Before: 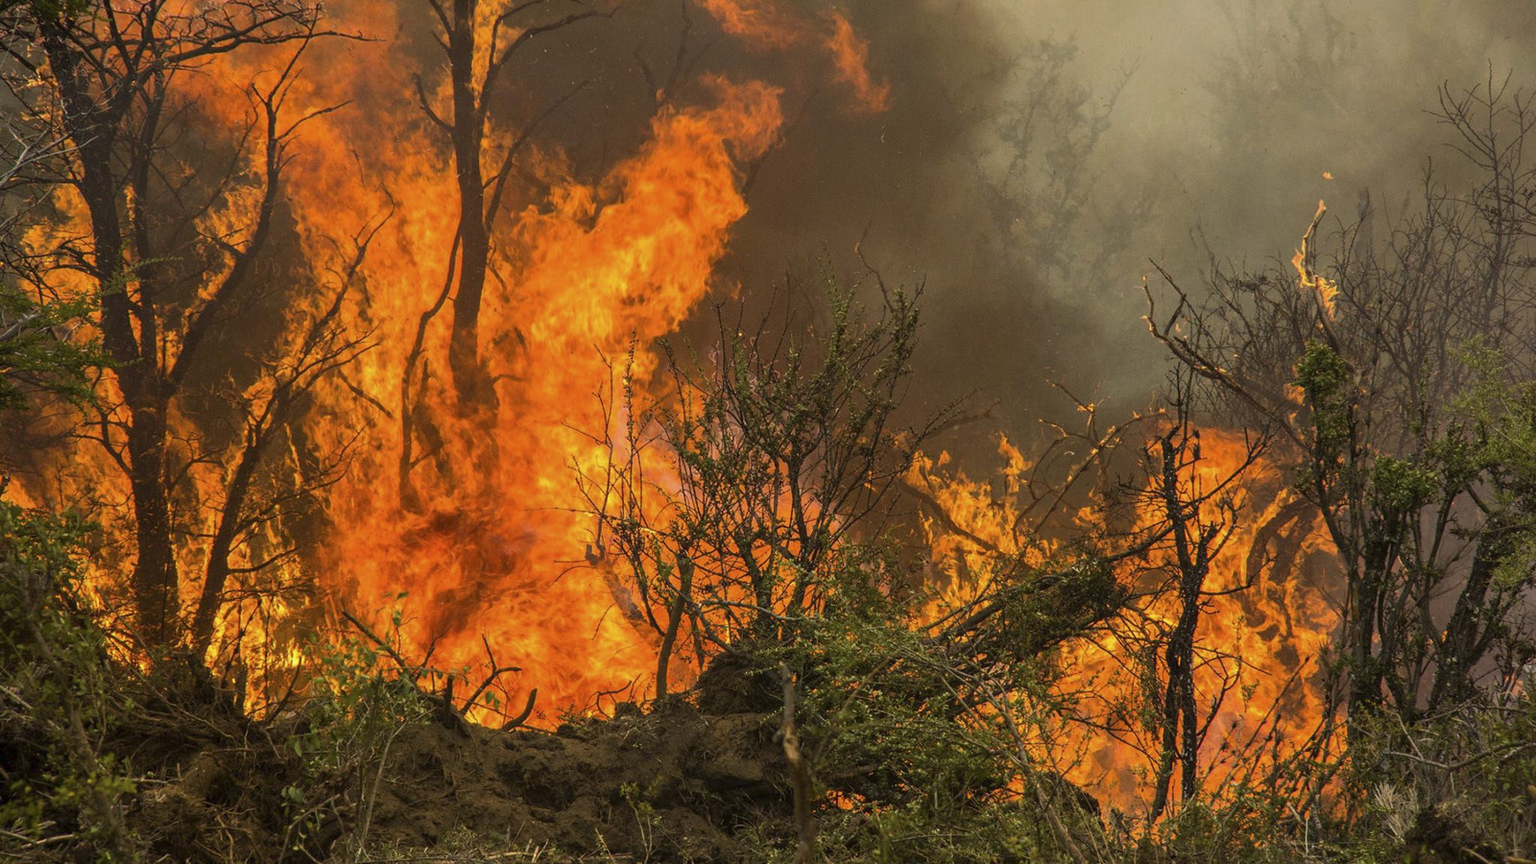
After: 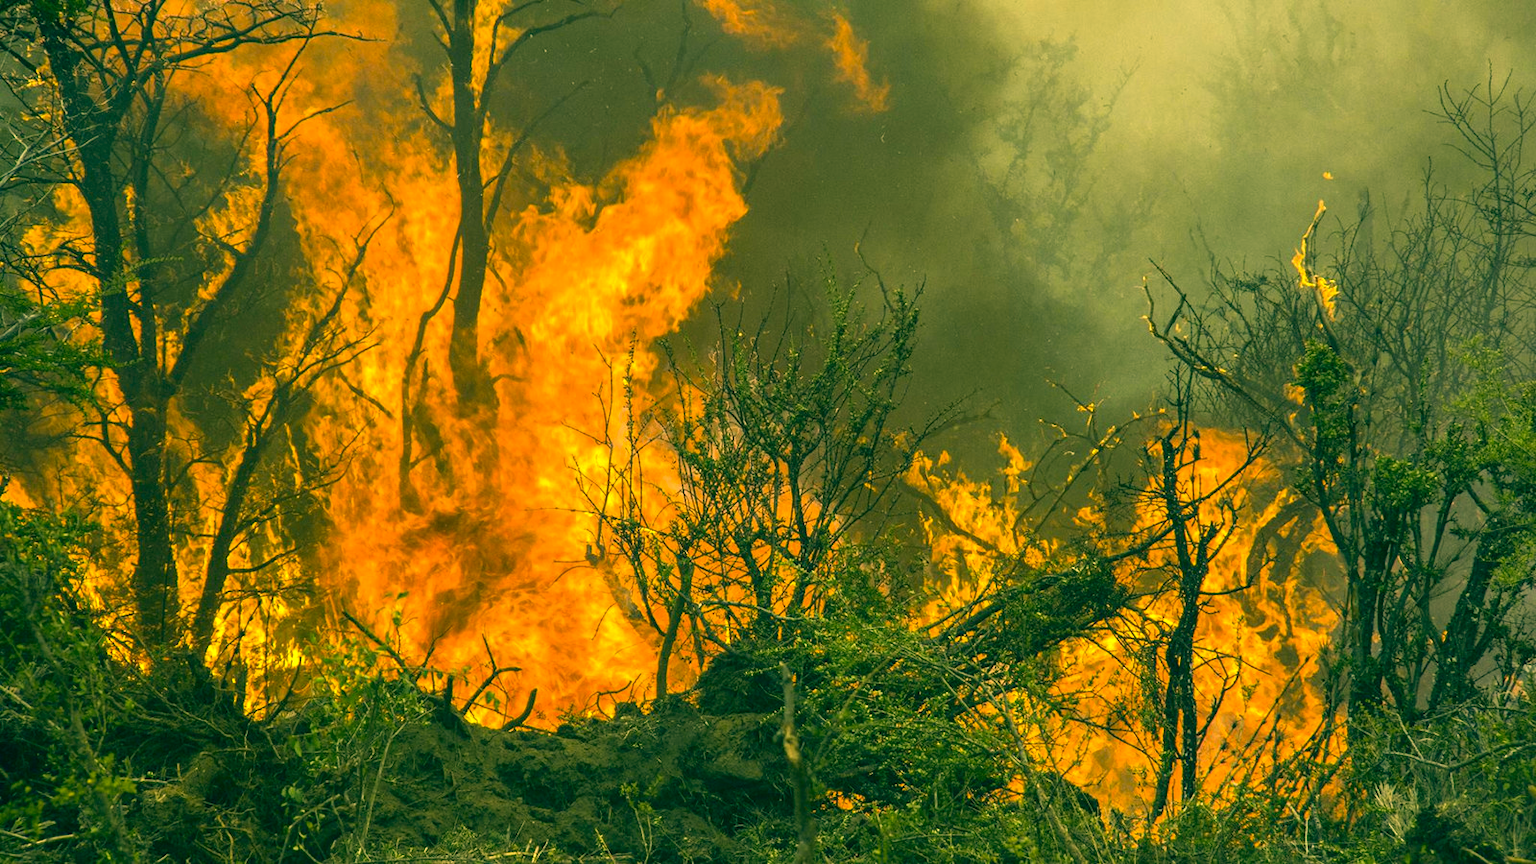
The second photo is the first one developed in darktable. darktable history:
exposure: black level correction 0, exposure 0.681 EV, compensate exposure bias true, compensate highlight preservation false
color correction: highlights a* 2.17, highlights b* 34.53, shadows a* -37.03, shadows b* -5.85
